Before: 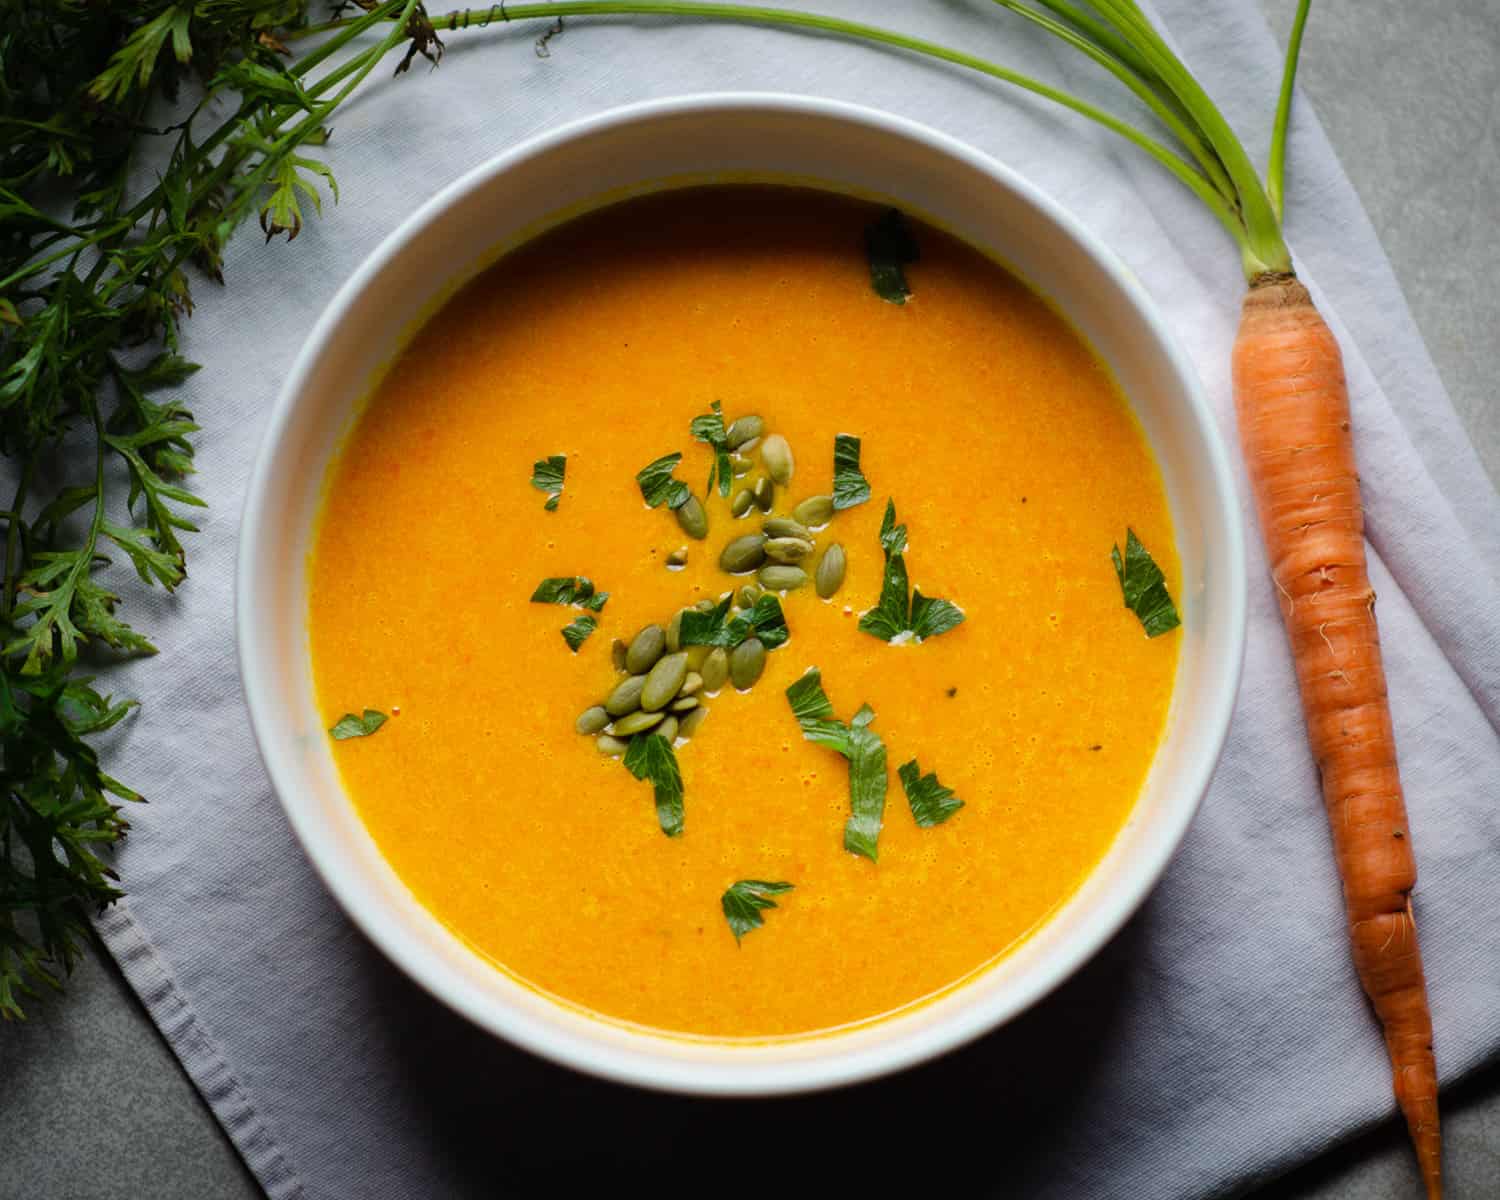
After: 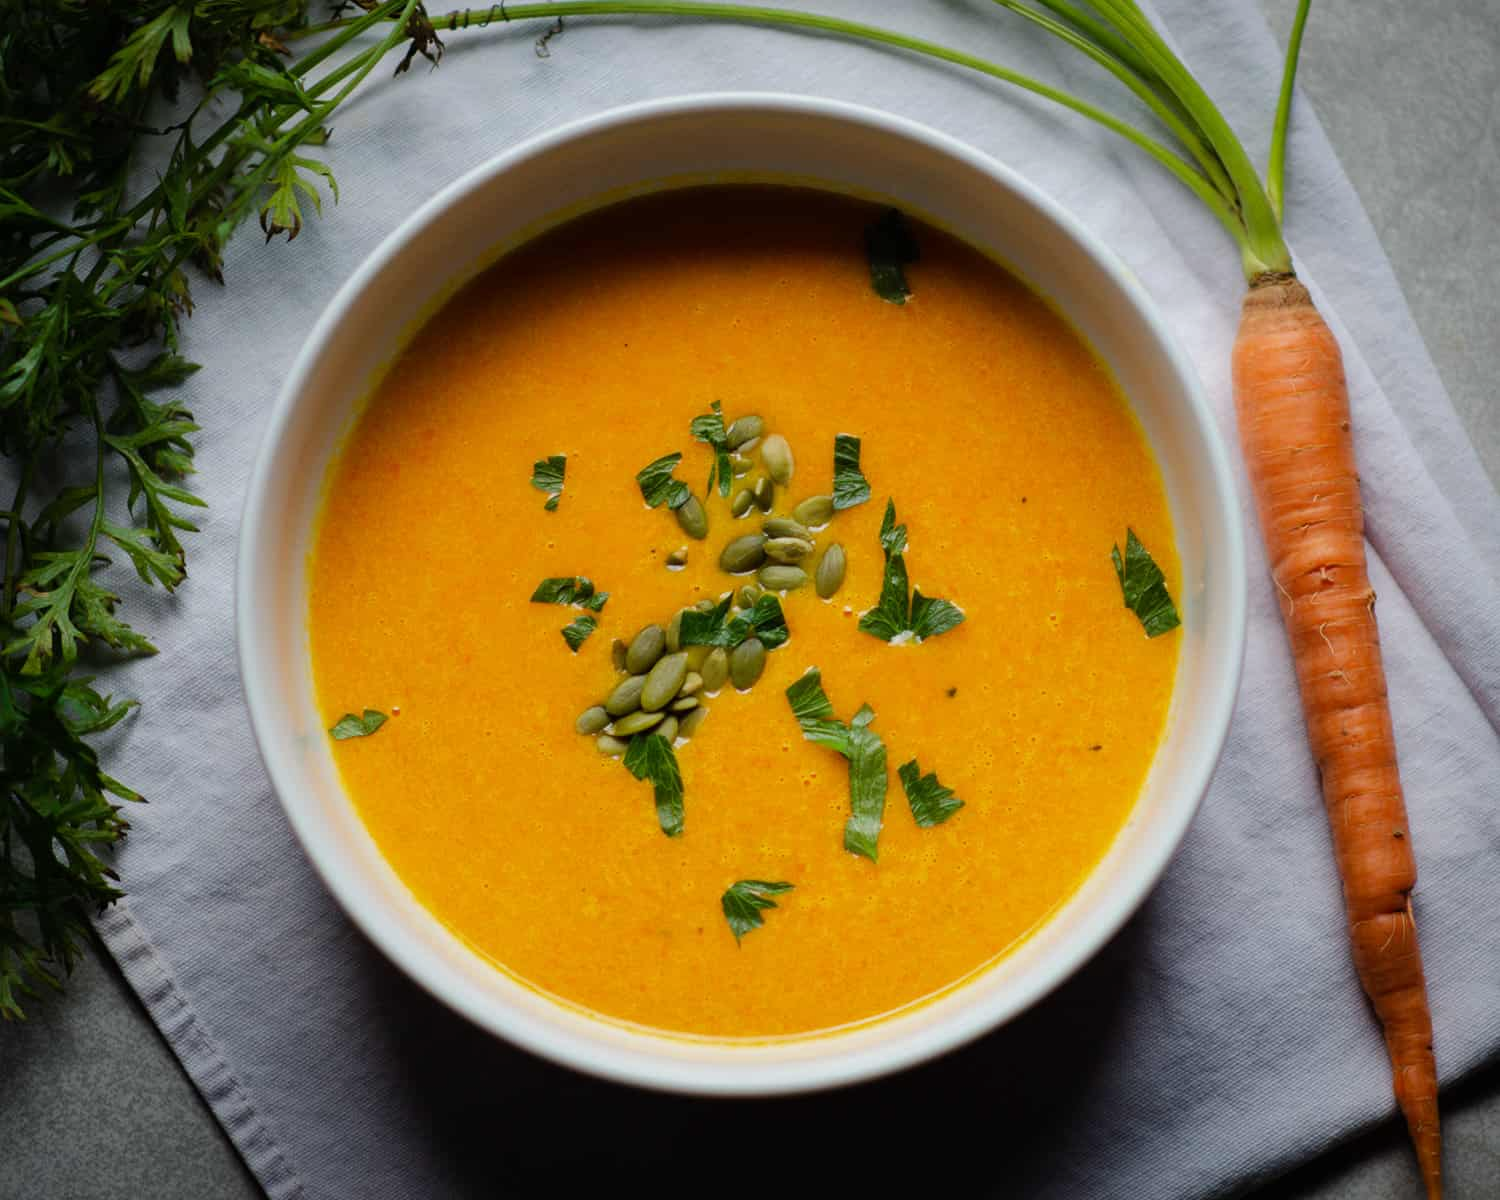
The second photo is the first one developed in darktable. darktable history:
exposure: exposure -0.212 EV, compensate highlight preservation false
